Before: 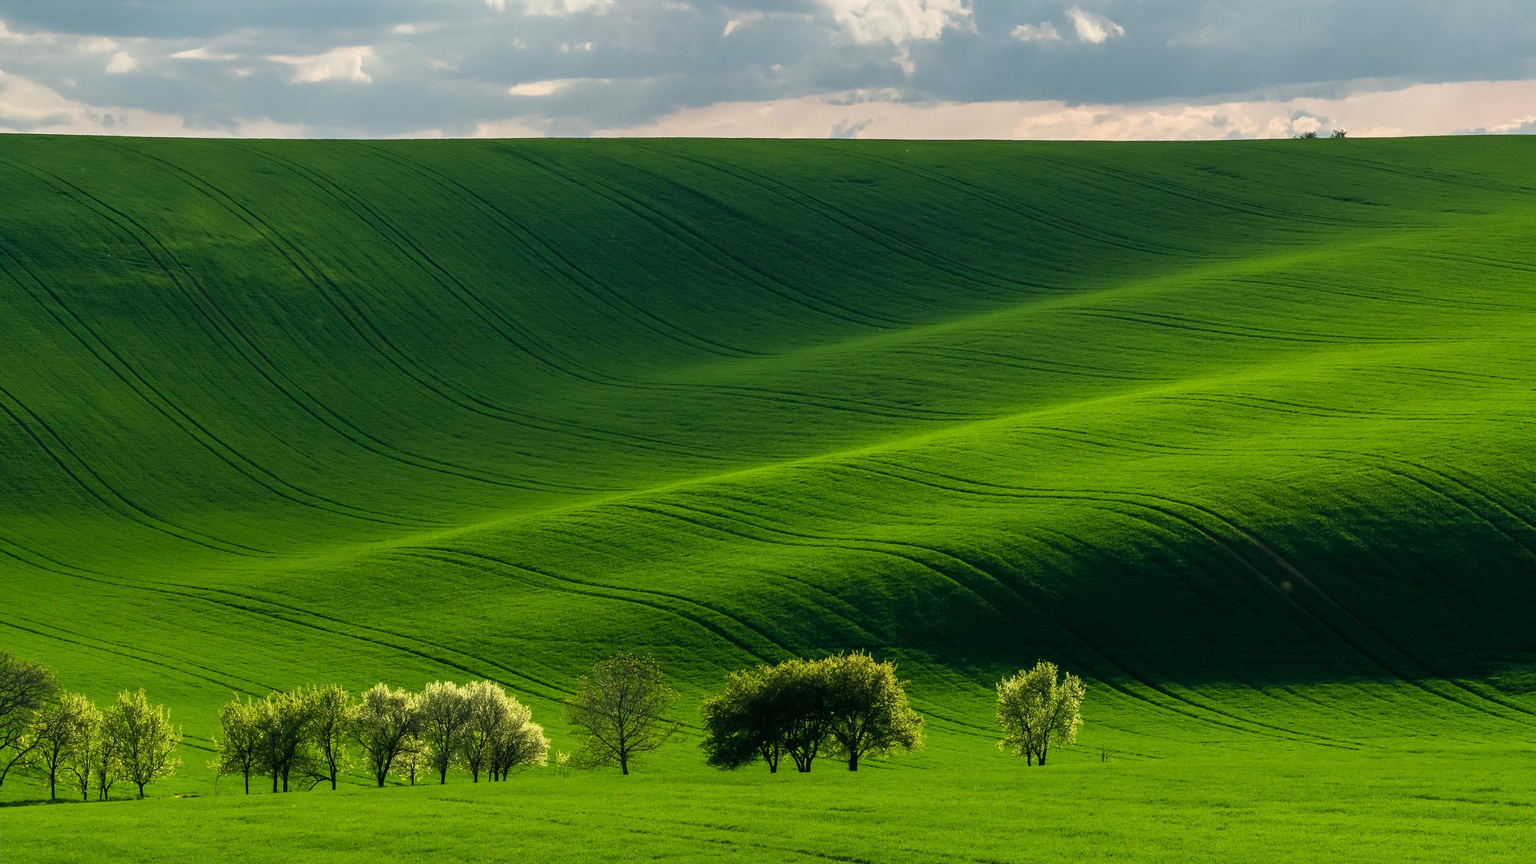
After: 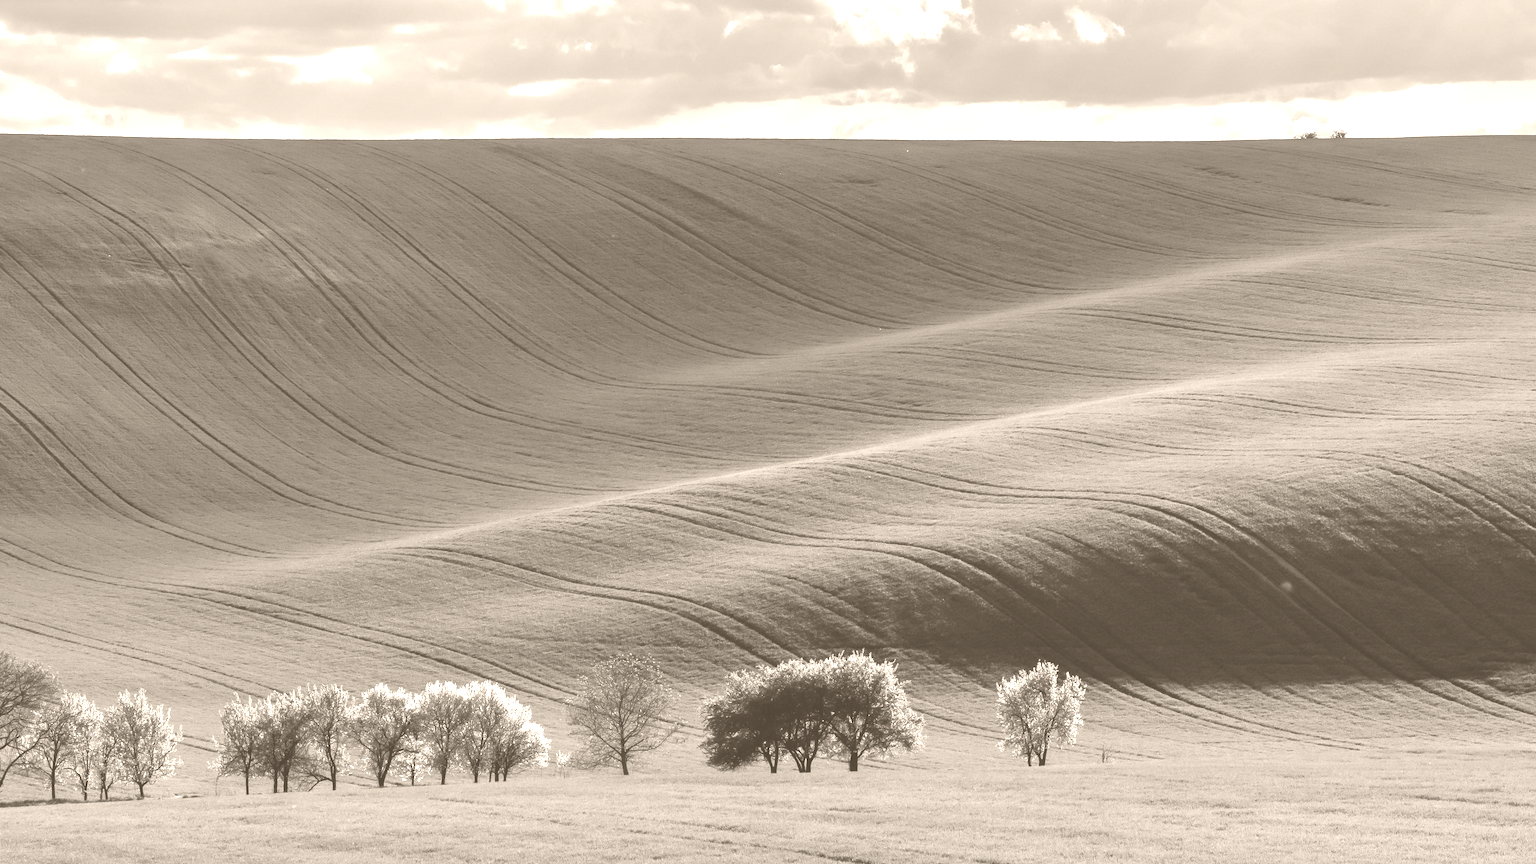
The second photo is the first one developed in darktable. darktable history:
shadows and highlights: shadows 43.71, white point adjustment -1.46, soften with gaussian
colorize: hue 34.49°, saturation 35.33%, source mix 100%, version 1
